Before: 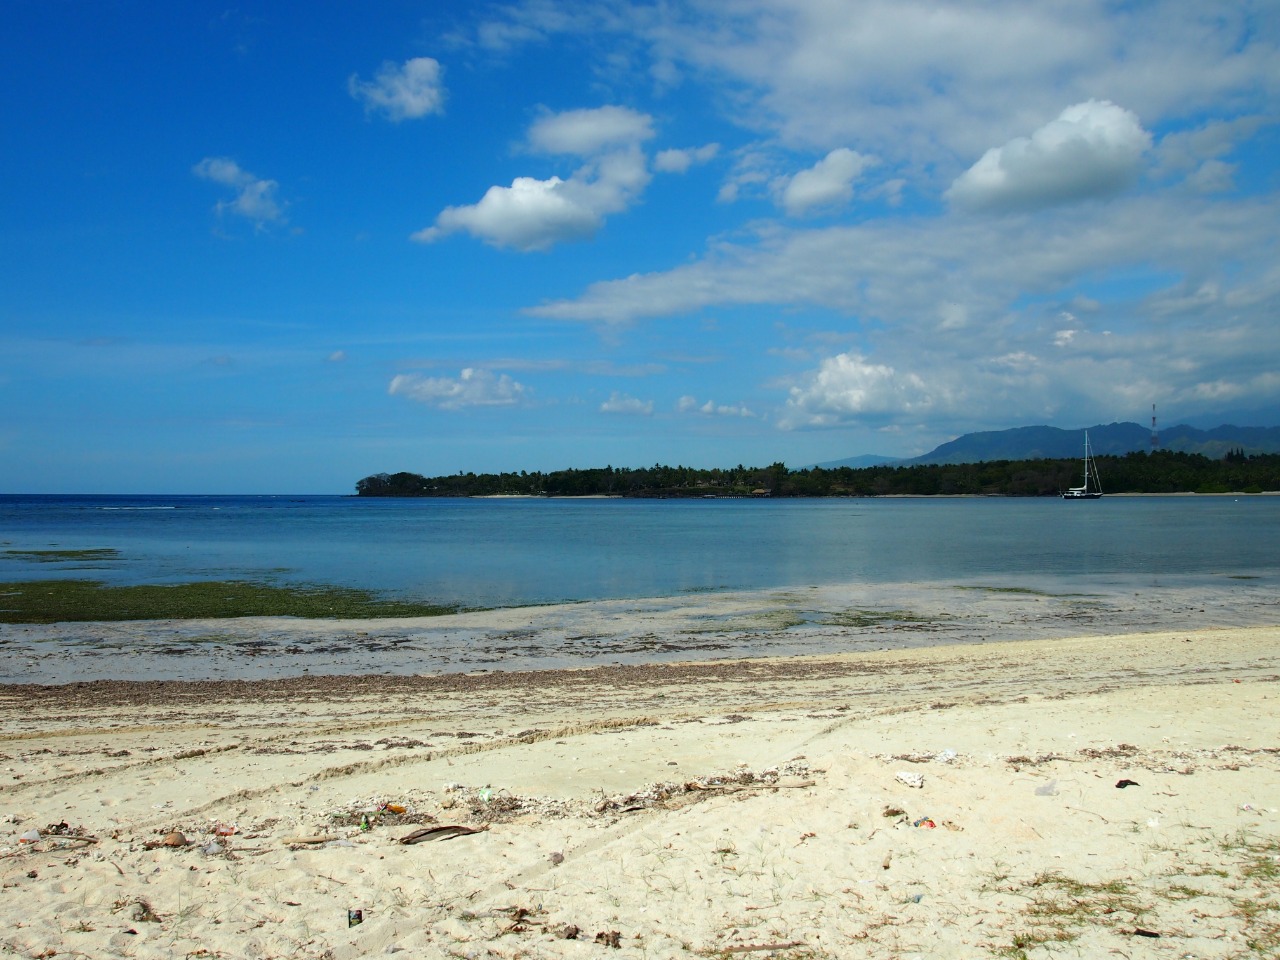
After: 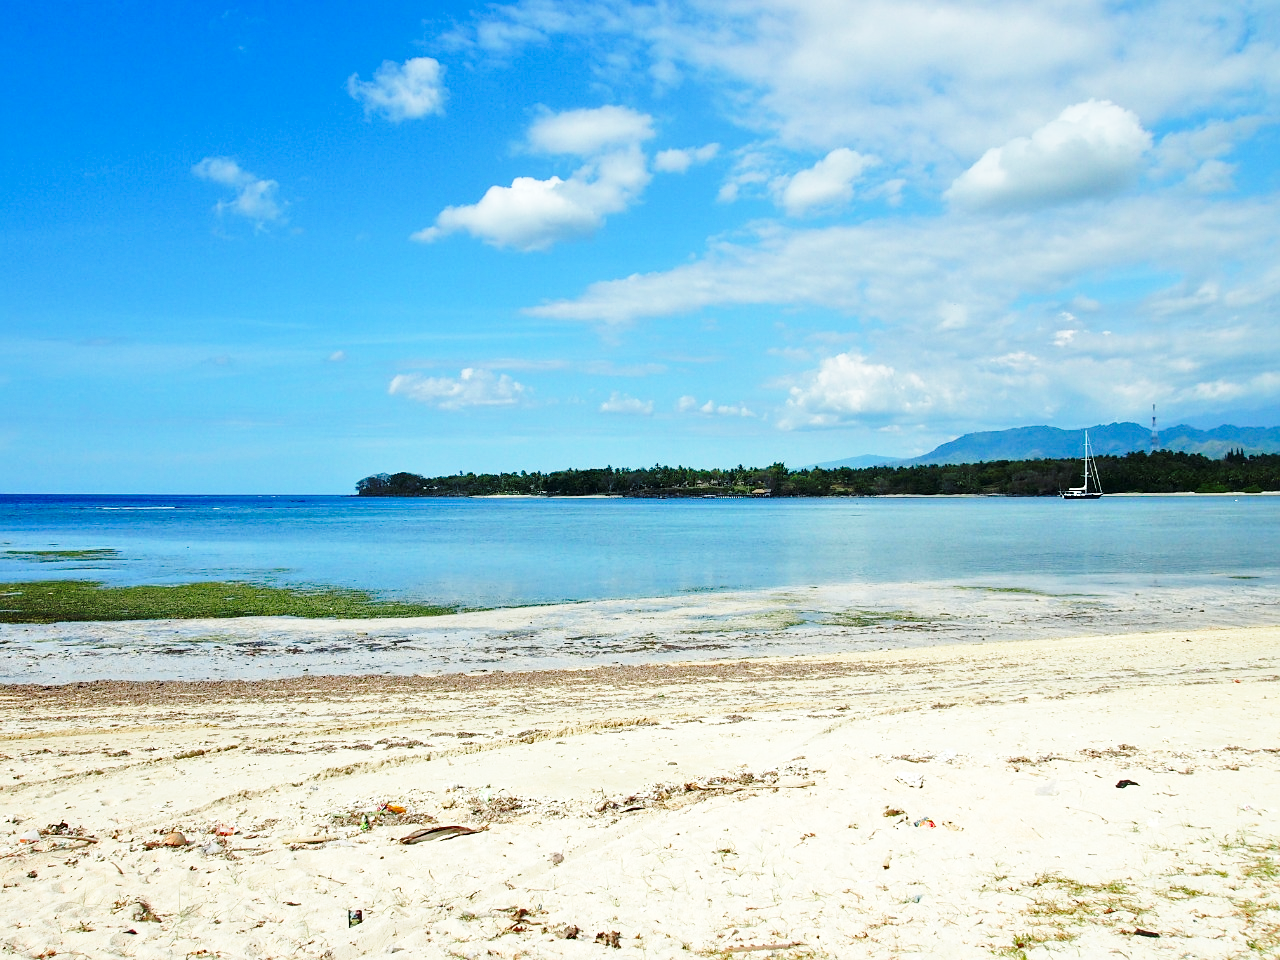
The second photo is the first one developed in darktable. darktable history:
tone equalizer: -7 EV 0.15 EV, -6 EV 0.6 EV, -5 EV 1.15 EV, -4 EV 1.33 EV, -3 EV 1.15 EV, -2 EV 0.6 EV, -1 EV 0.15 EV, mask exposure compensation -0.5 EV
base curve: curves: ch0 [(0, 0) (0.036, 0.037) (0.121, 0.228) (0.46, 0.76) (0.859, 0.983) (1, 1)], preserve colors none
sharpen: radius 1.272, amount 0.305, threshold 0
